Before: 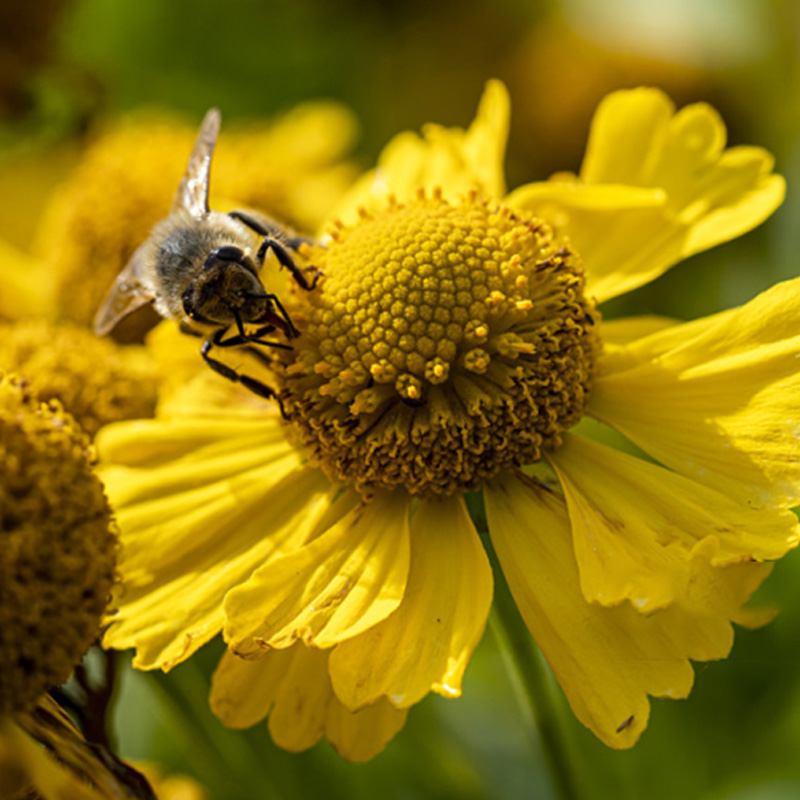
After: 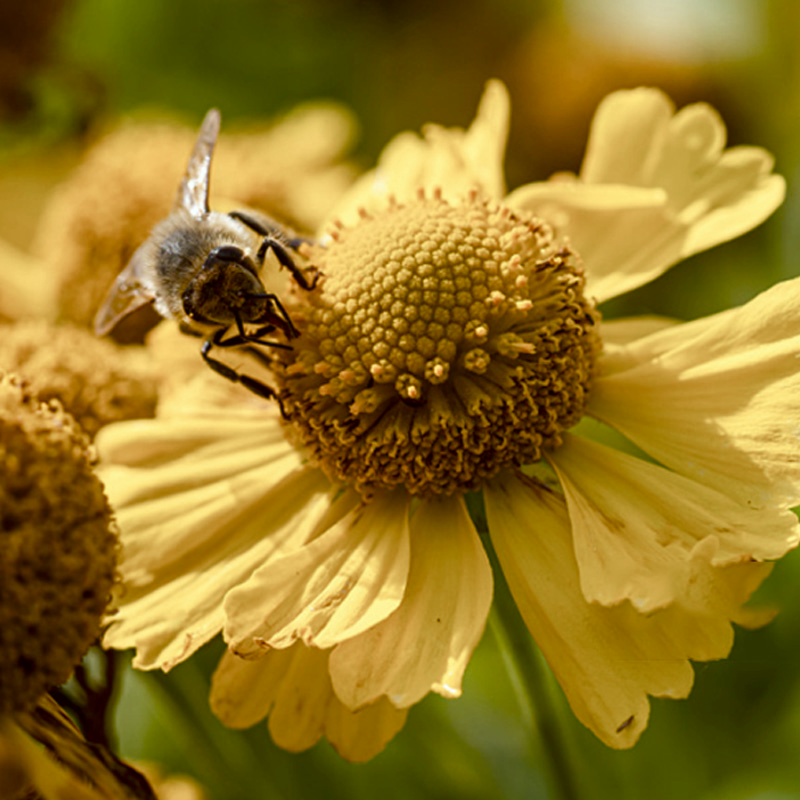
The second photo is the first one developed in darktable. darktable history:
color balance rgb: power › luminance 0.781%, power › chroma 0.414%, power › hue 32.71°, highlights gain › chroma 2.018%, highlights gain › hue 65.89°, perceptual saturation grading › global saturation 20%, perceptual saturation grading › highlights -50.48%, perceptual saturation grading › shadows 30.51%
color correction: highlights a* -3.46, highlights b* -6.85, shadows a* 2.96, shadows b* 5.73
